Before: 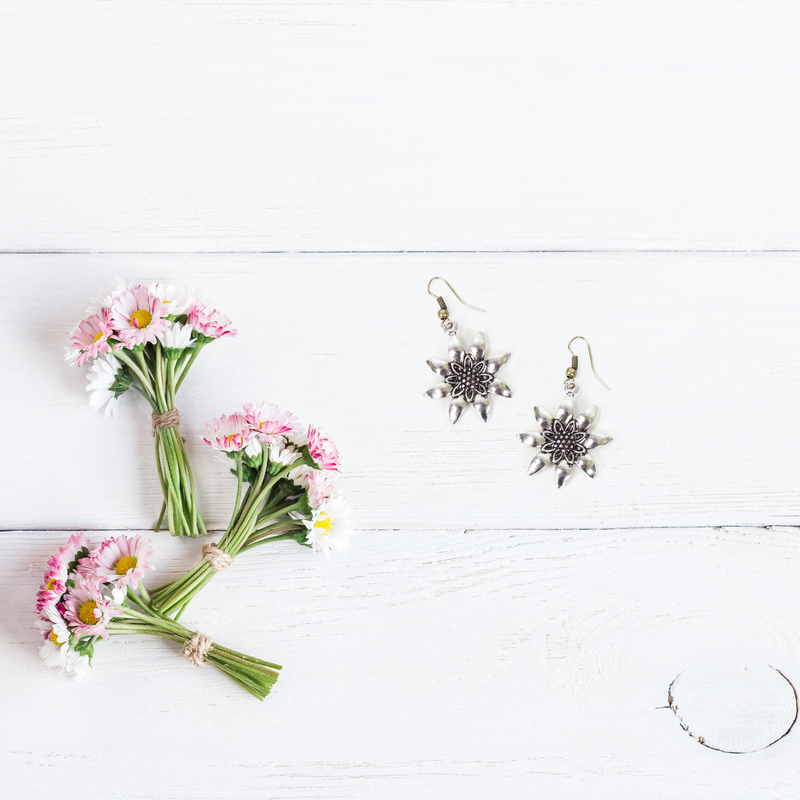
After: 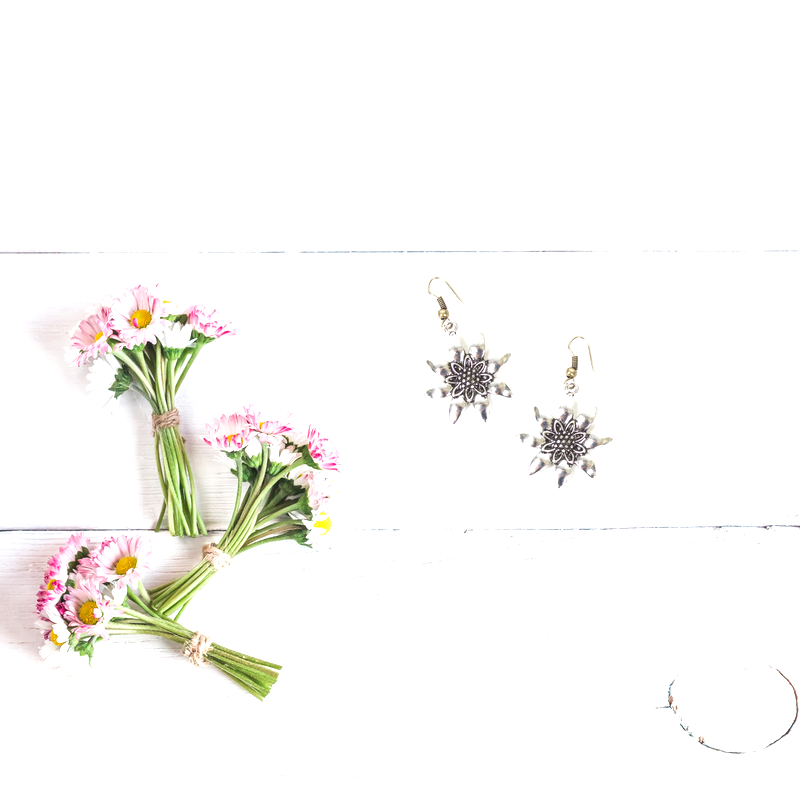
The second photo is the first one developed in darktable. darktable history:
exposure: black level correction 0.001, exposure 0.498 EV, compensate highlight preservation false
local contrast: detail 110%
